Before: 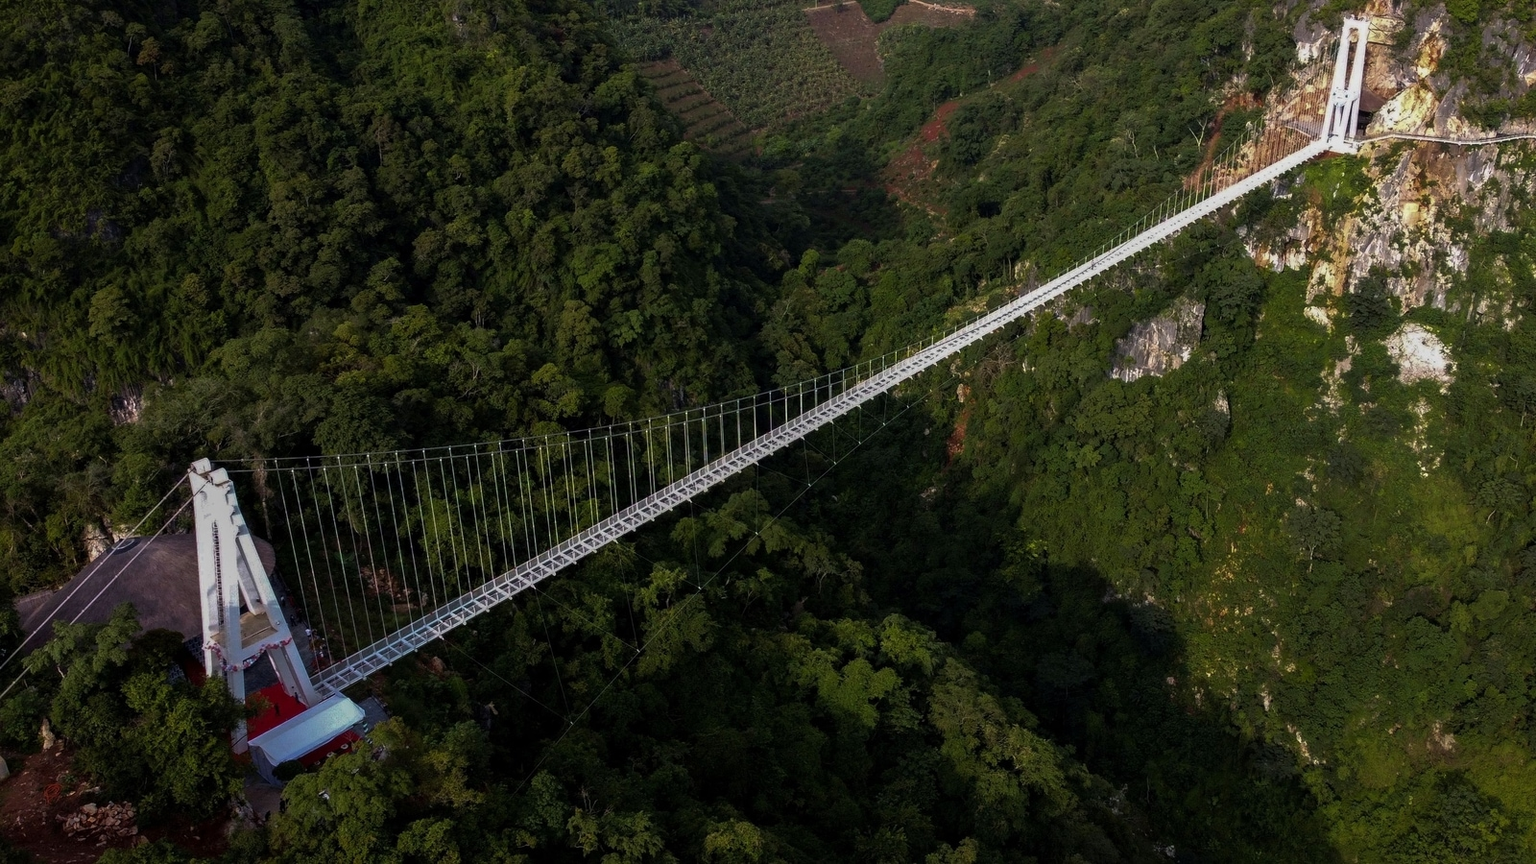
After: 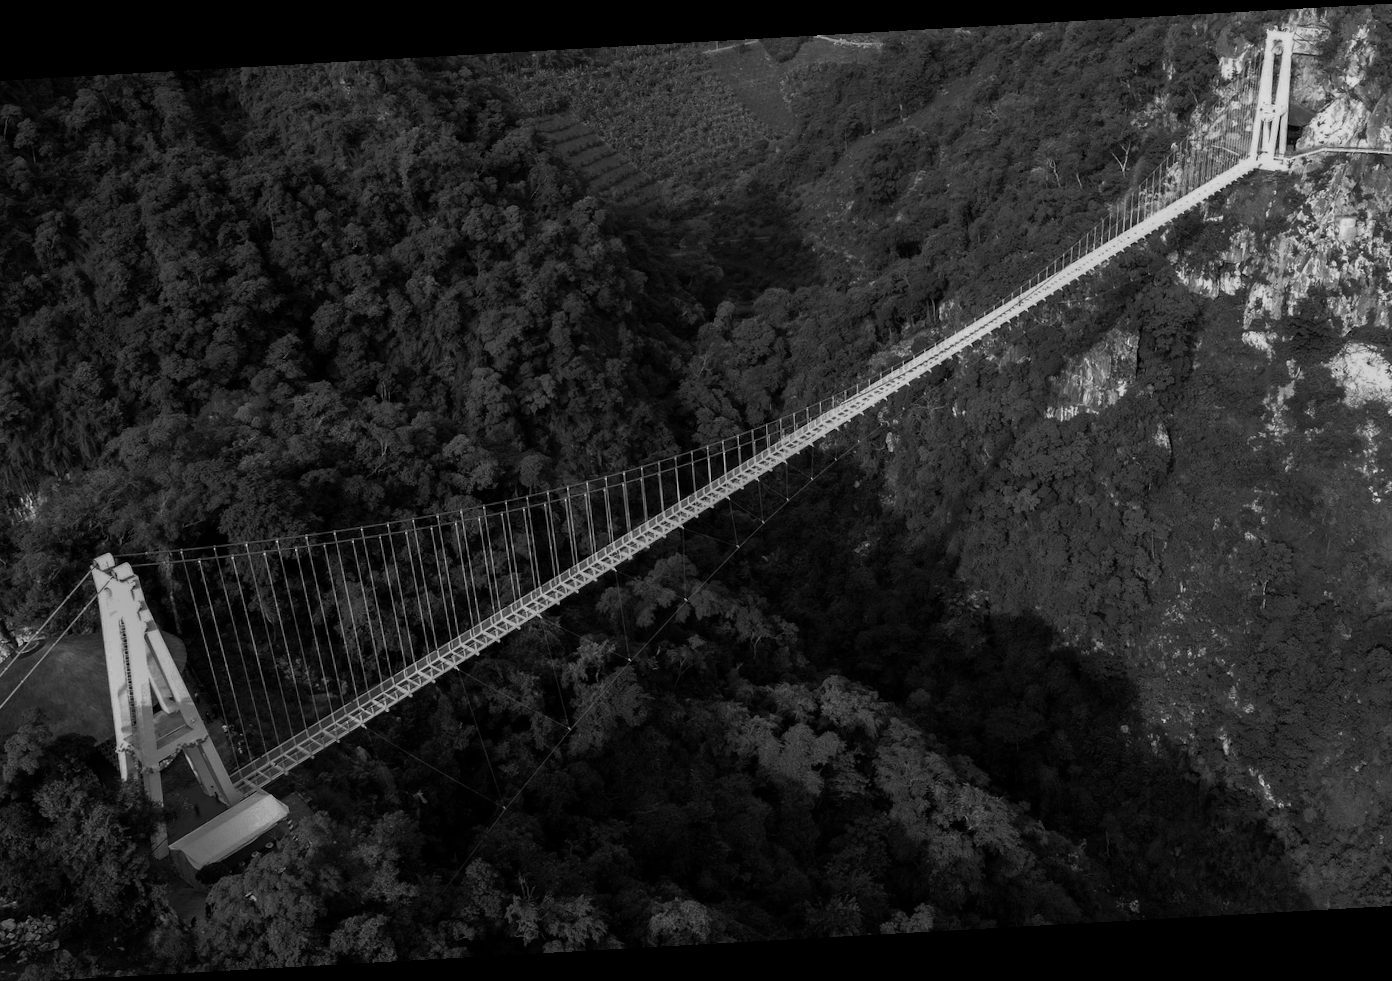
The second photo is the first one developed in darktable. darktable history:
monochrome: a 73.58, b 64.21
rotate and perspective: rotation -3.18°, automatic cropping off
crop: left 8.026%, right 7.374%
